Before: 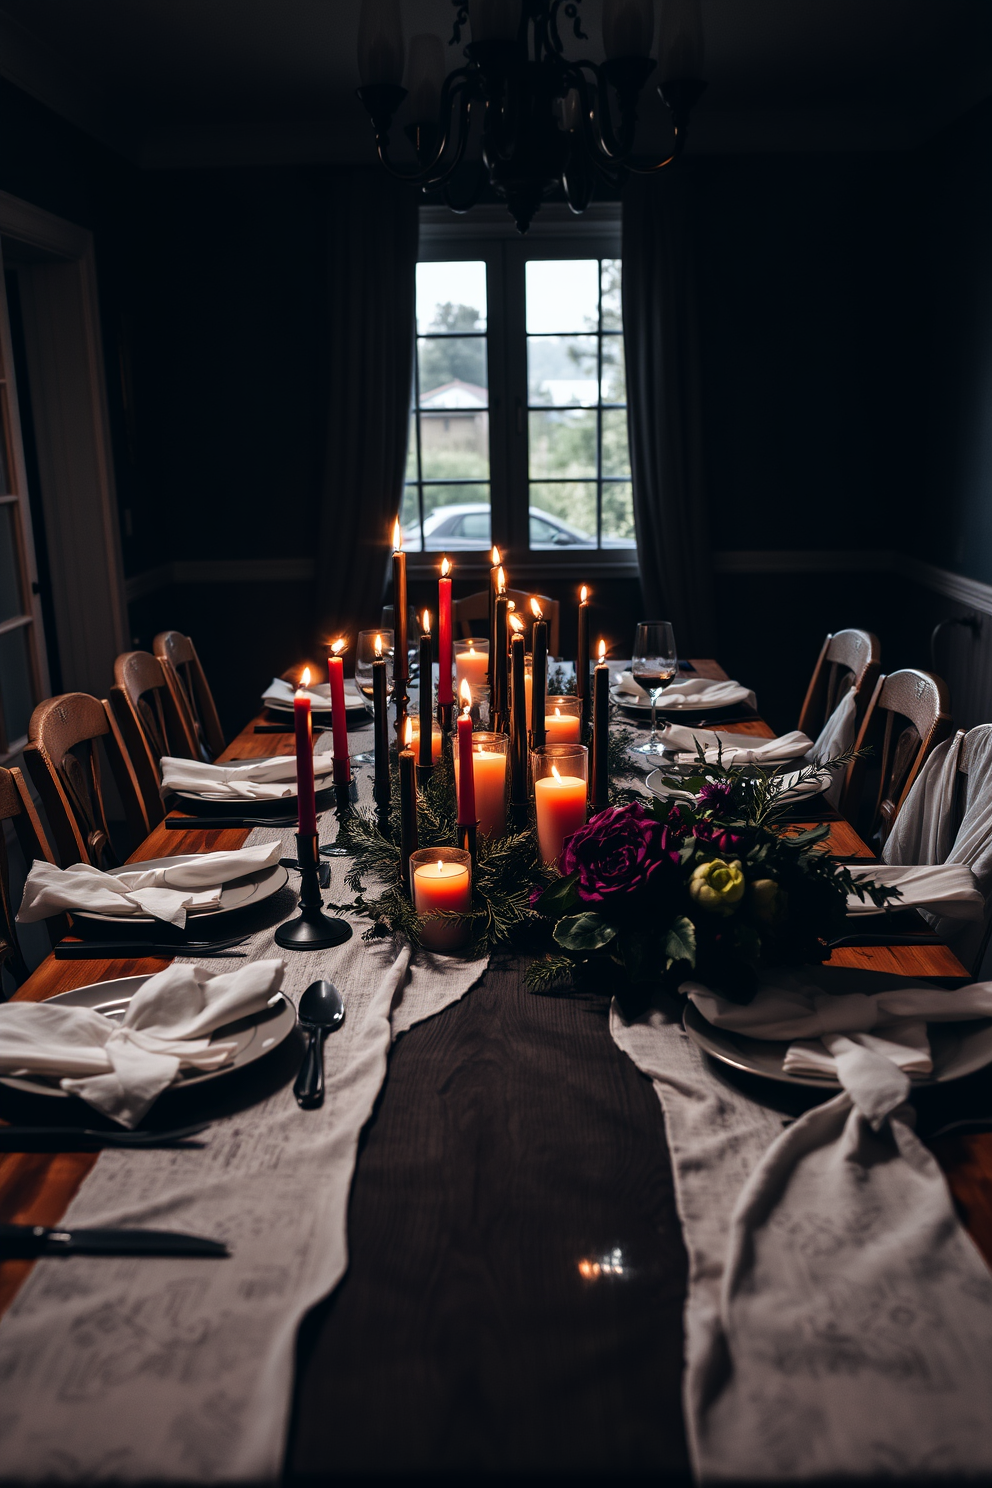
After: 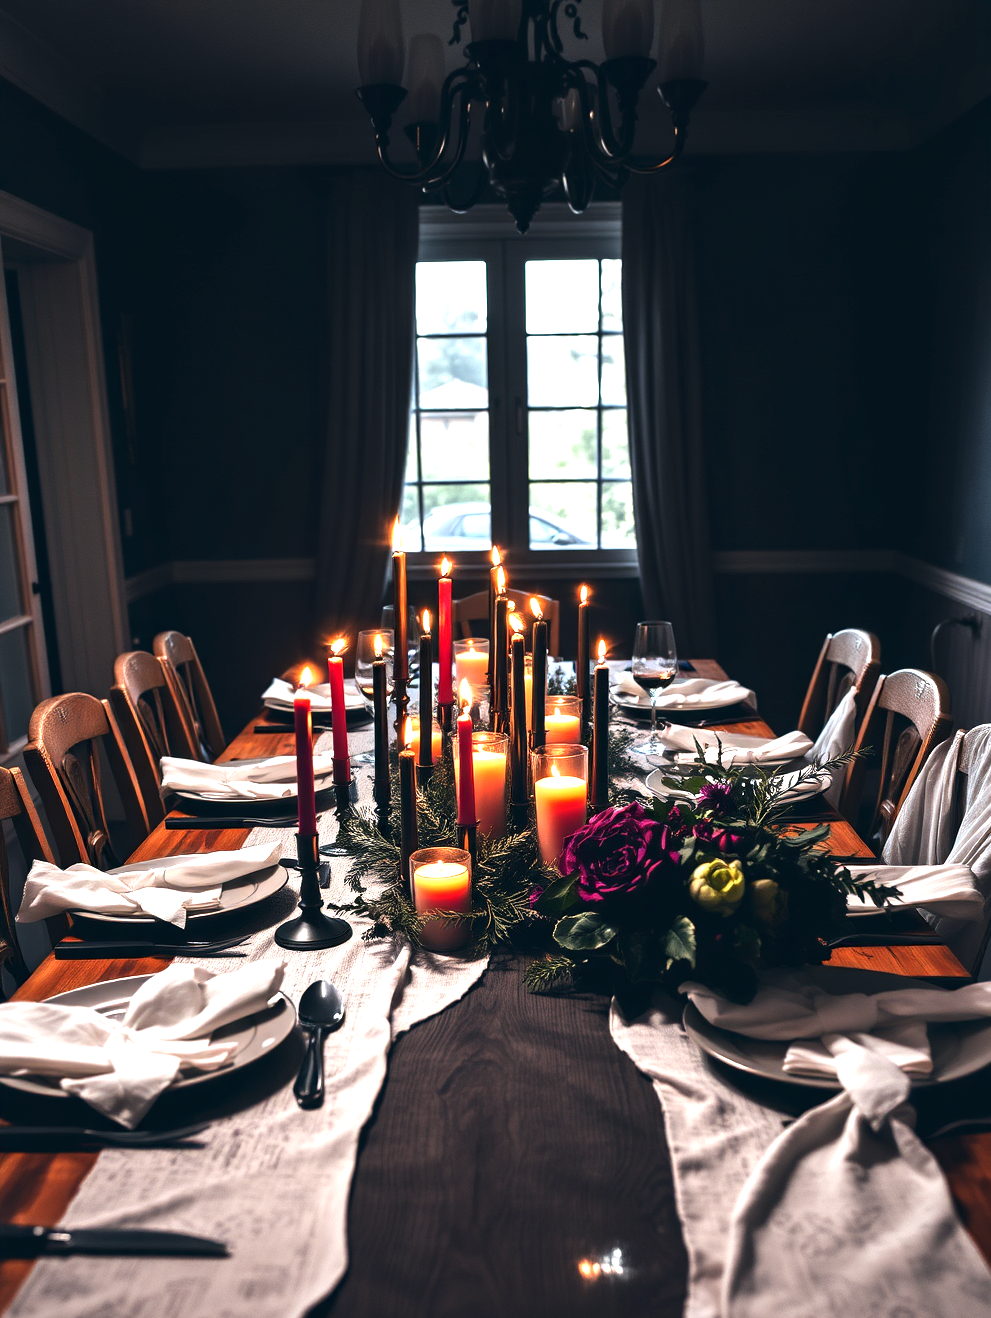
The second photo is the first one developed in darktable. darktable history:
crop and rotate: top 0%, bottom 11.403%
exposure: black level correction 0, exposure 1.474 EV, compensate highlight preservation false
